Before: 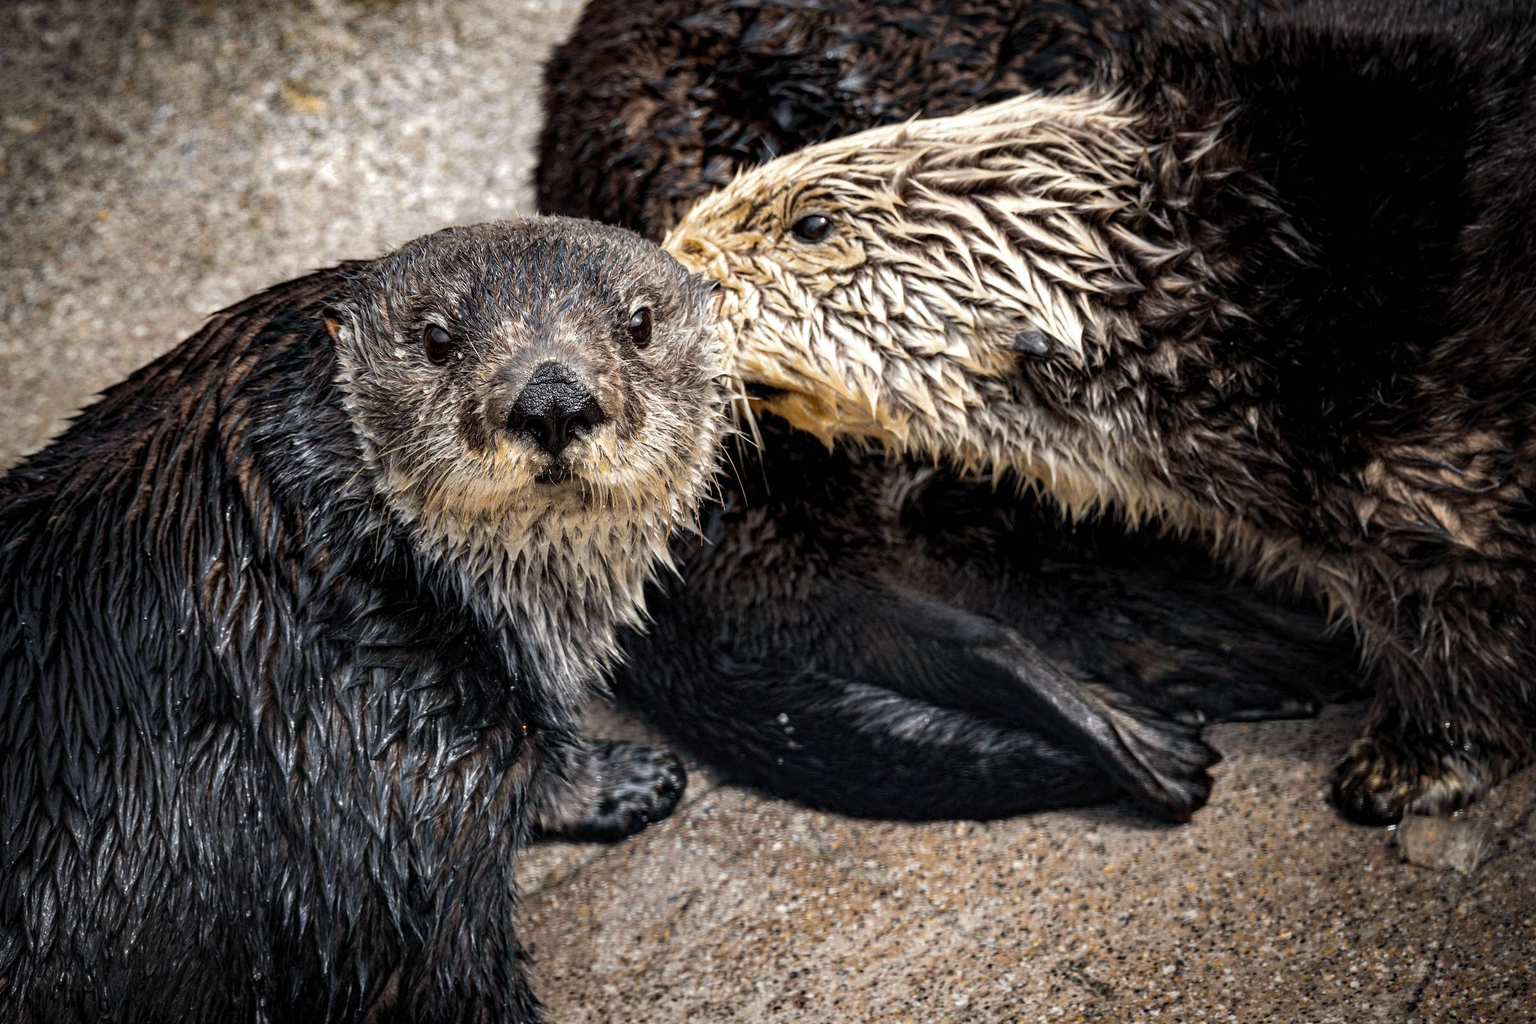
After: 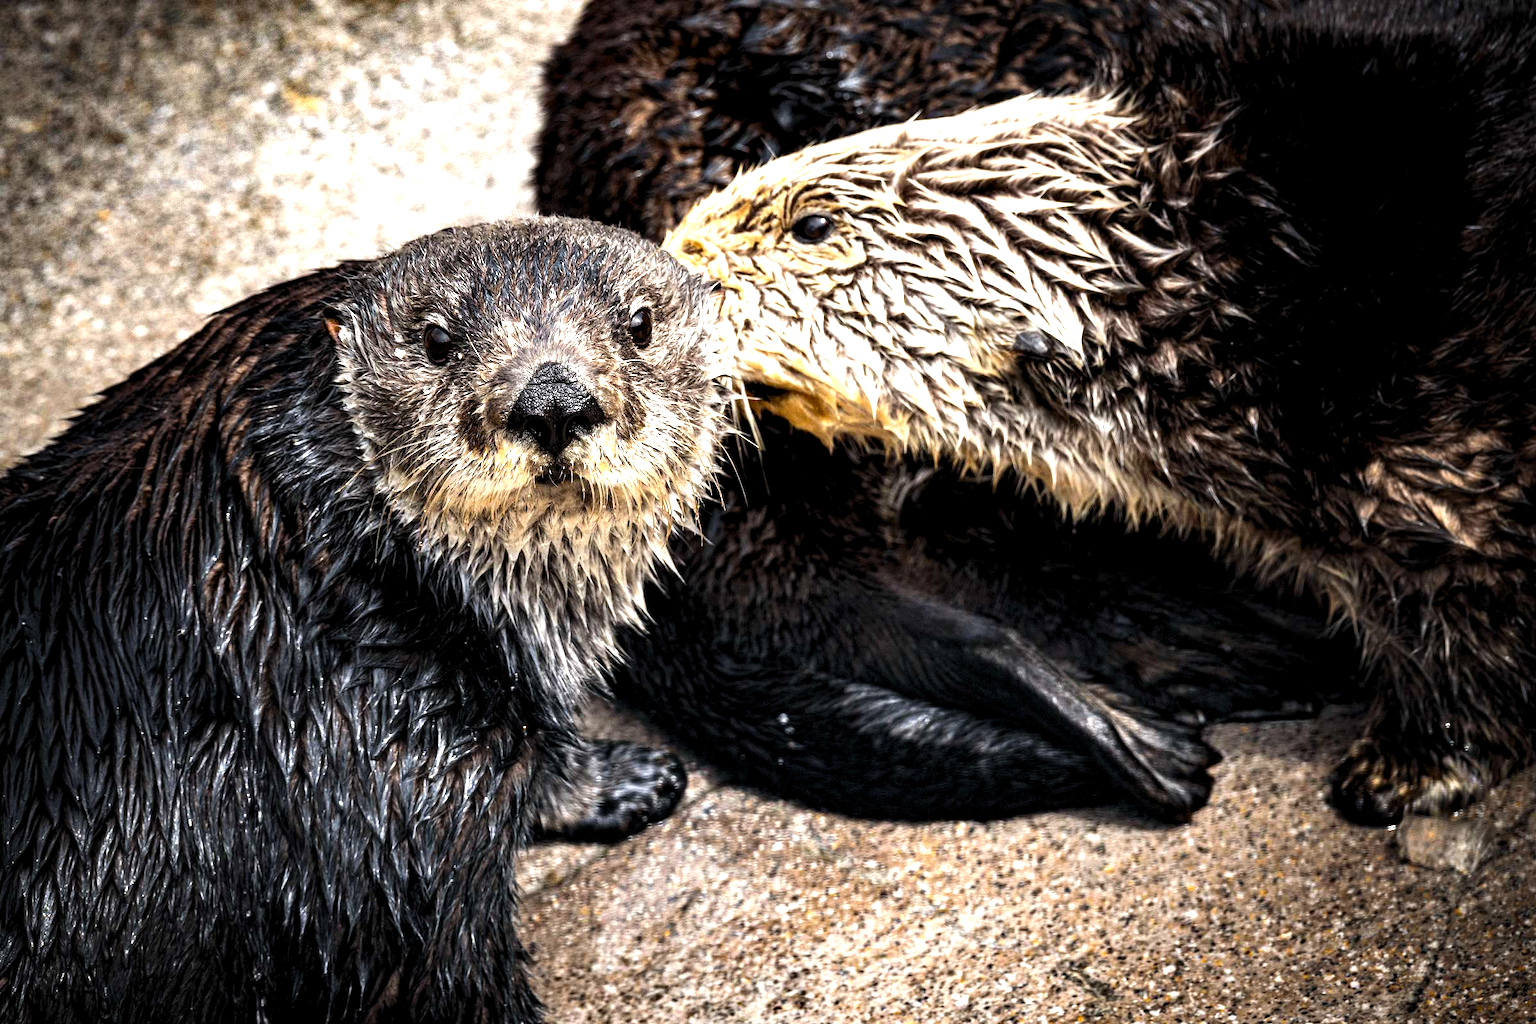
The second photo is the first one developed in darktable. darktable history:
levels: levels [0.031, 0.5, 0.969]
contrast brightness saturation: contrast 0.07, brightness -0.14, saturation 0.11
exposure: black level correction 0, exposure 1 EV, compensate highlight preservation false
